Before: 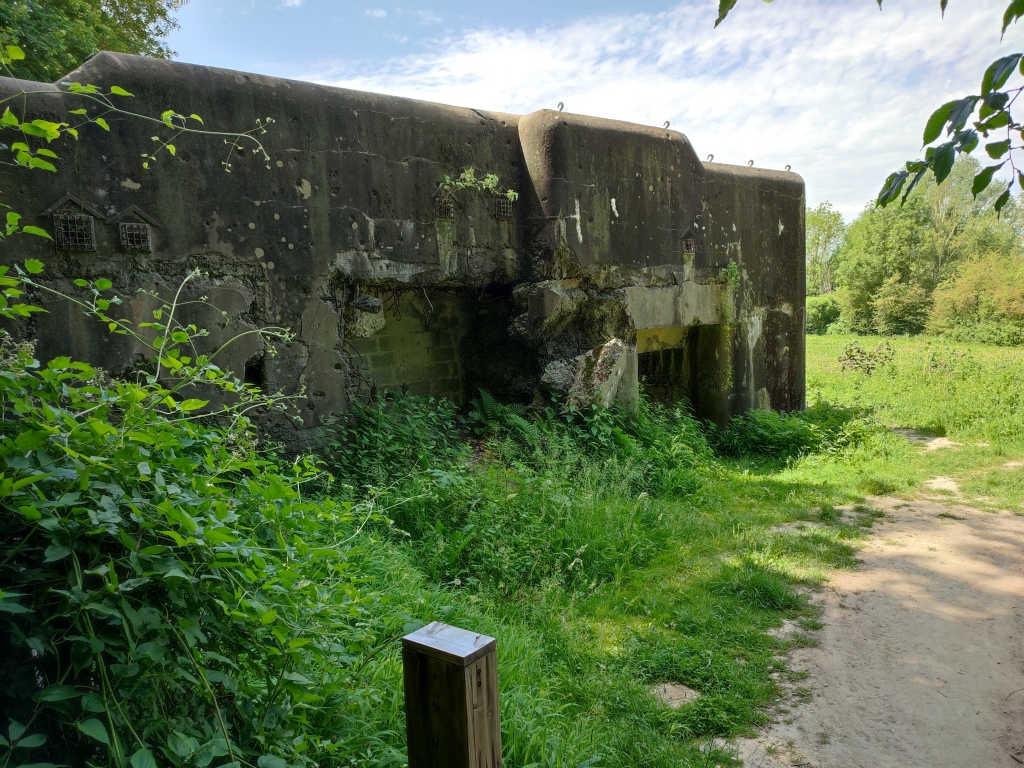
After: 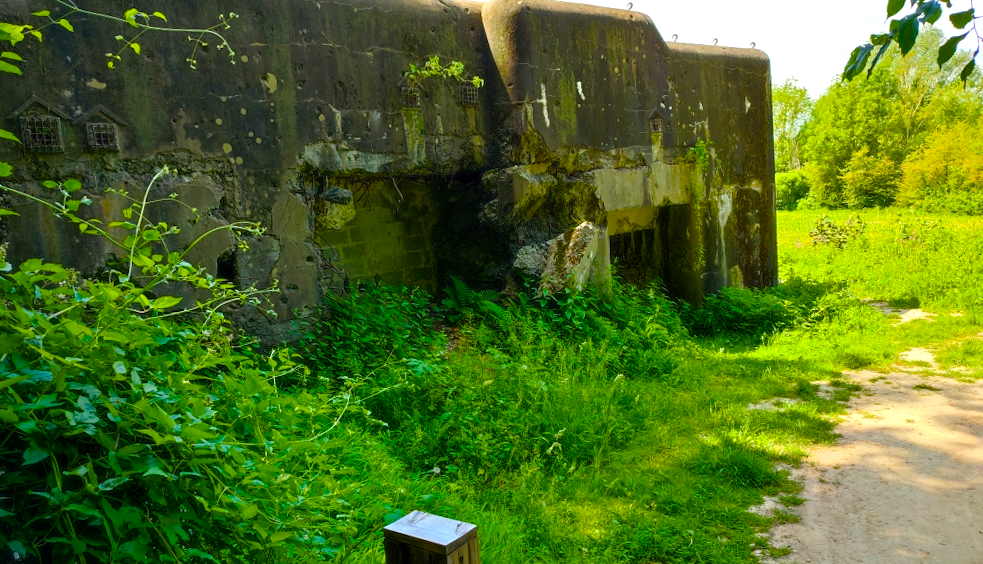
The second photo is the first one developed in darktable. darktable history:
rotate and perspective: rotation -2°, crop left 0.022, crop right 0.978, crop top 0.049, crop bottom 0.951
crop and rotate: left 1.814%, top 12.818%, right 0.25%, bottom 9.225%
color balance rgb: linear chroma grading › shadows 10%, linear chroma grading › highlights 10%, linear chroma grading › global chroma 15%, linear chroma grading › mid-tones 15%, perceptual saturation grading › global saturation 40%, perceptual saturation grading › highlights -25%, perceptual saturation grading › mid-tones 35%, perceptual saturation grading › shadows 35%, perceptual brilliance grading › global brilliance 11.29%, global vibrance 11.29%
